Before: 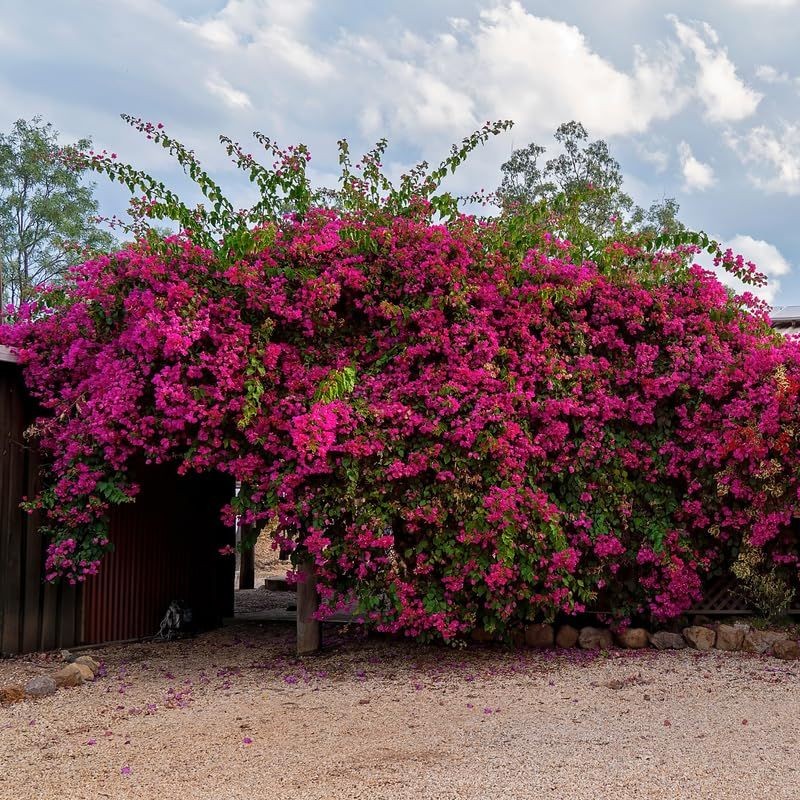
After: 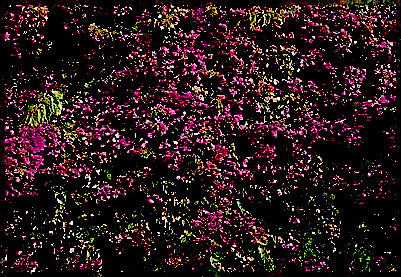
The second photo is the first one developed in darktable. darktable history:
filmic rgb: middle gray luminance 30%, black relative exposure -9 EV, white relative exposure 7 EV, threshold 6 EV, target black luminance 0%, hardness 2.94, latitude 2.04%, contrast 0.963, highlights saturation mix 5%, shadows ↔ highlights balance 12.16%, add noise in highlights 0, preserve chrominance no, color science v3 (2019), use custom middle-gray values true, iterations of high-quality reconstruction 0, contrast in highlights soft, enable highlight reconstruction true
color balance rgb: perceptual saturation grading › global saturation 25%, global vibrance 10%
sharpen: amount 2
exposure: black level correction 0.1, exposure -0.092 EV, compensate highlight preservation false
crop: left 36.607%, top 34.735%, right 13.146%, bottom 30.611%
local contrast: mode bilateral grid, contrast 20, coarseness 50, detail 141%, midtone range 0.2
